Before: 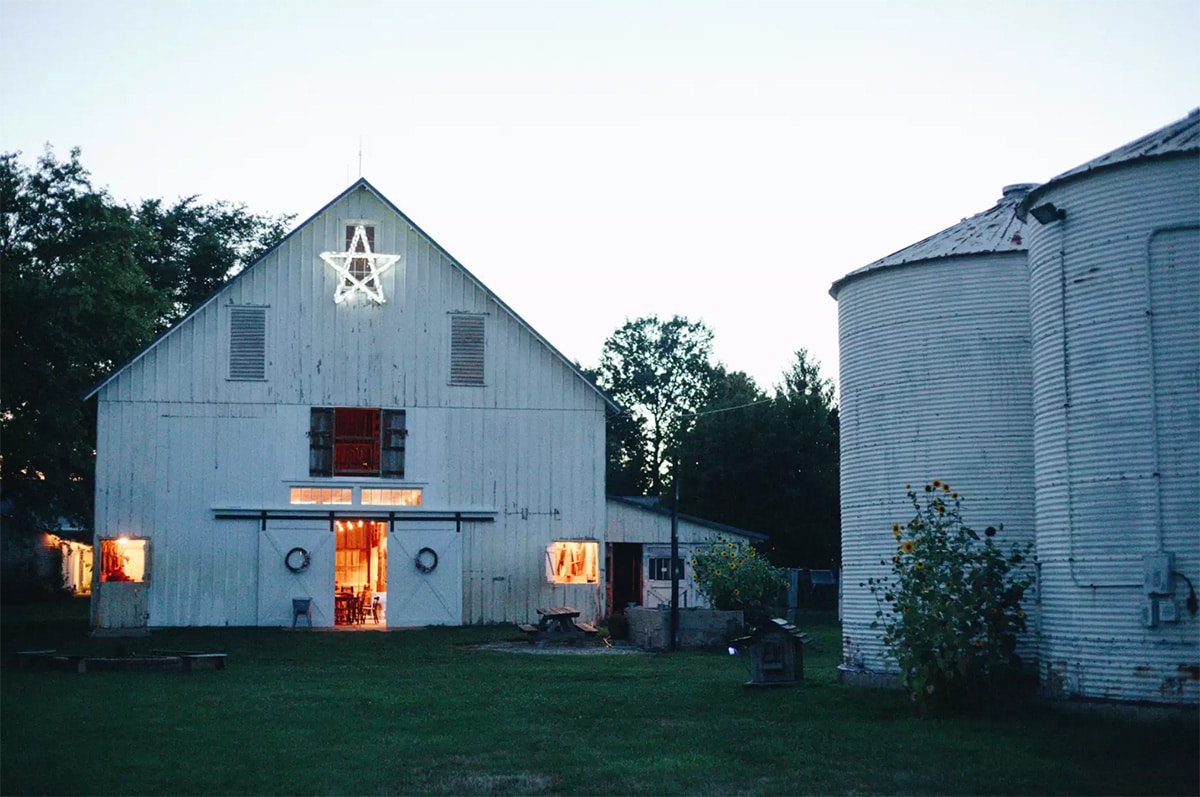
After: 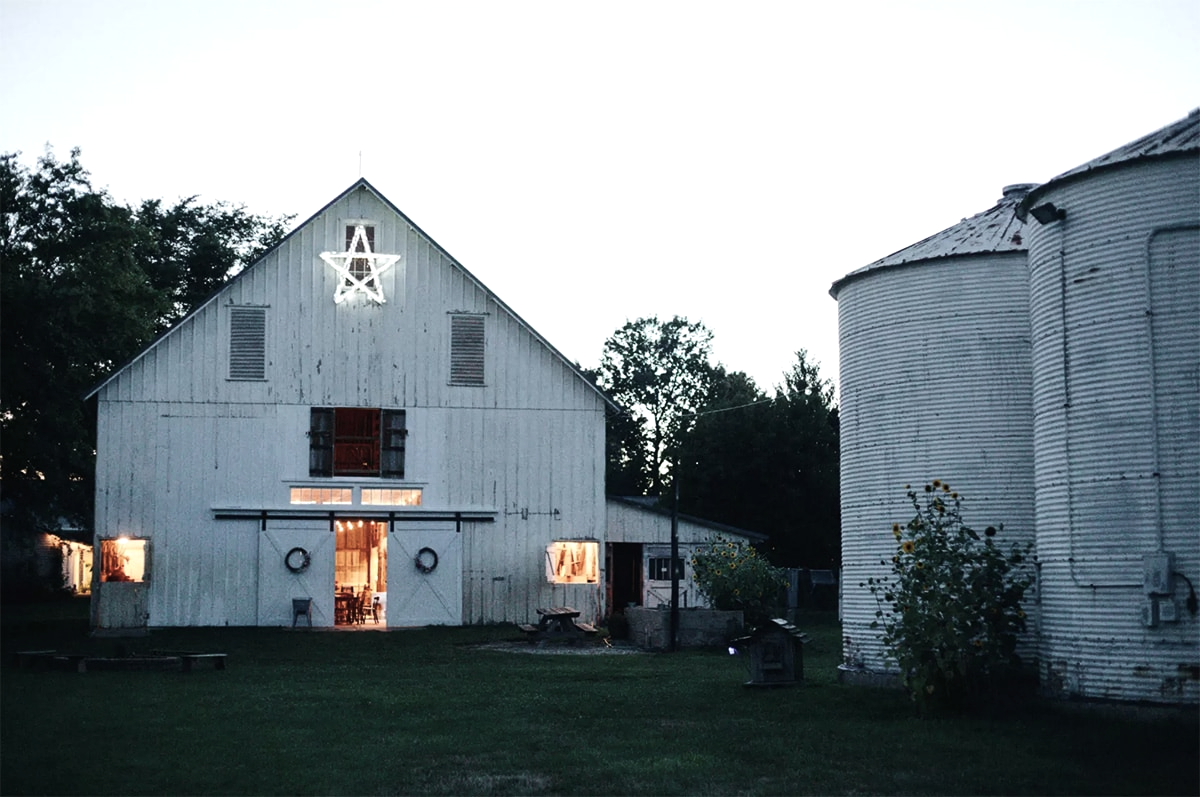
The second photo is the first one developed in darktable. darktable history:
contrast brightness saturation: contrast 0.1, saturation -0.36
tone equalizer: -8 EV -0.417 EV, -7 EV -0.389 EV, -6 EV -0.333 EV, -5 EV -0.222 EV, -3 EV 0.222 EV, -2 EV 0.333 EV, -1 EV 0.389 EV, +0 EV 0.417 EV, edges refinement/feathering 500, mask exposure compensation -1.57 EV, preserve details no
exposure: exposure -0.177 EV, compensate highlight preservation false
